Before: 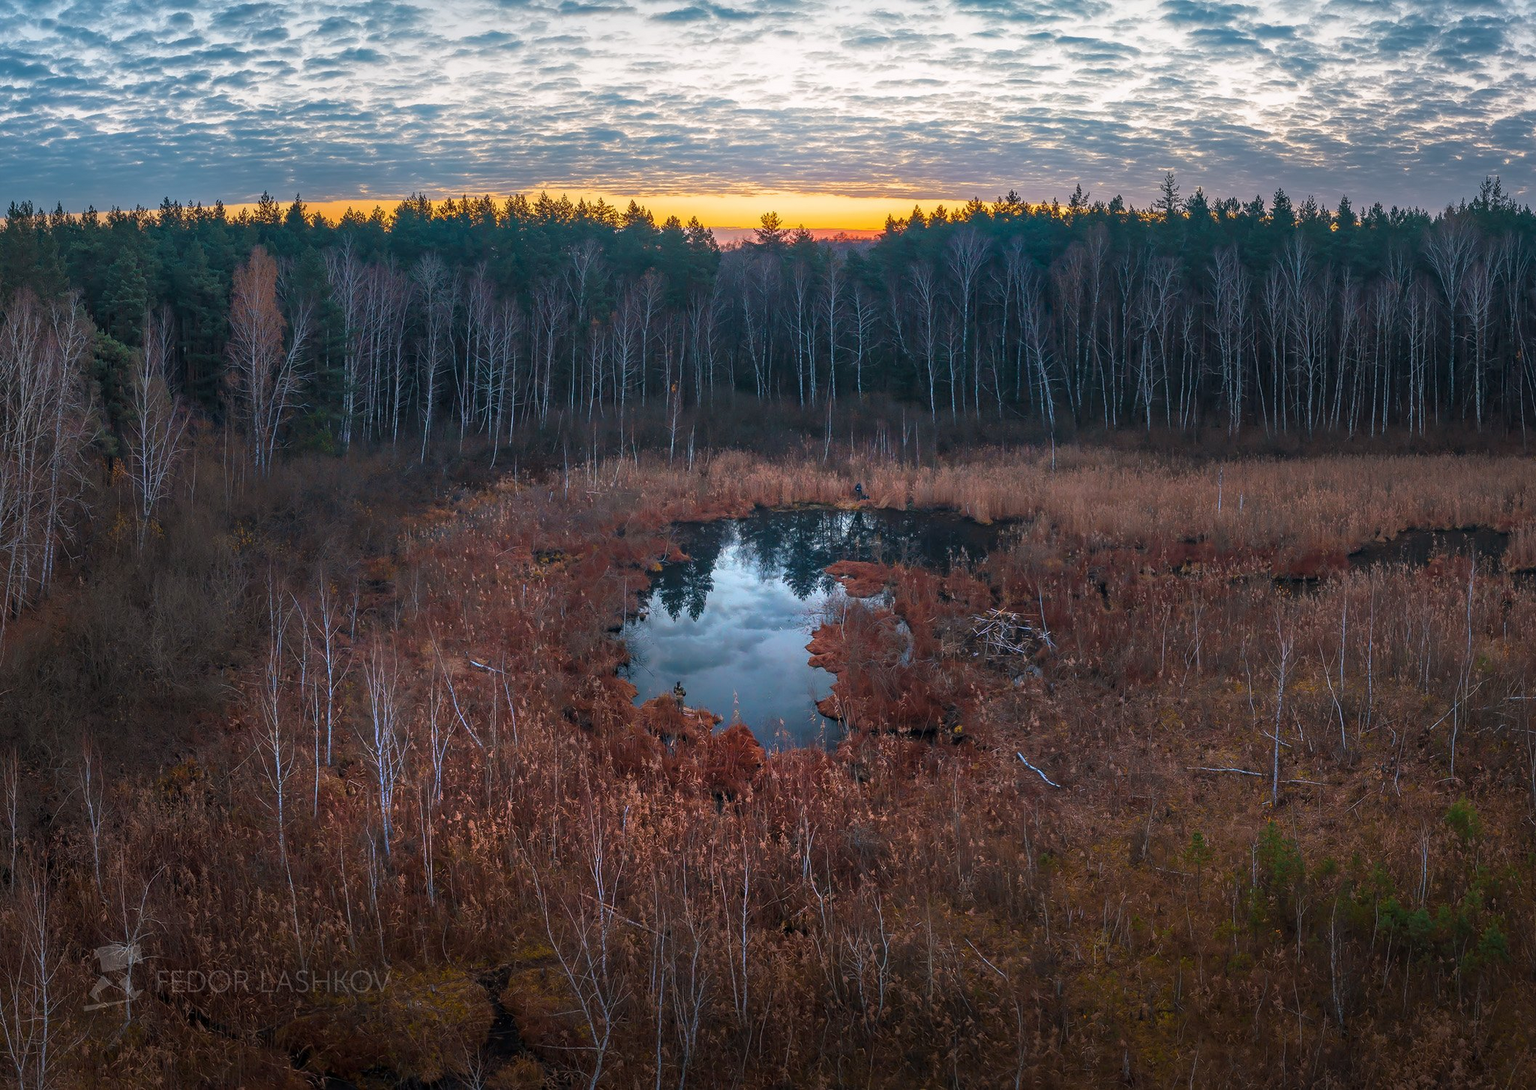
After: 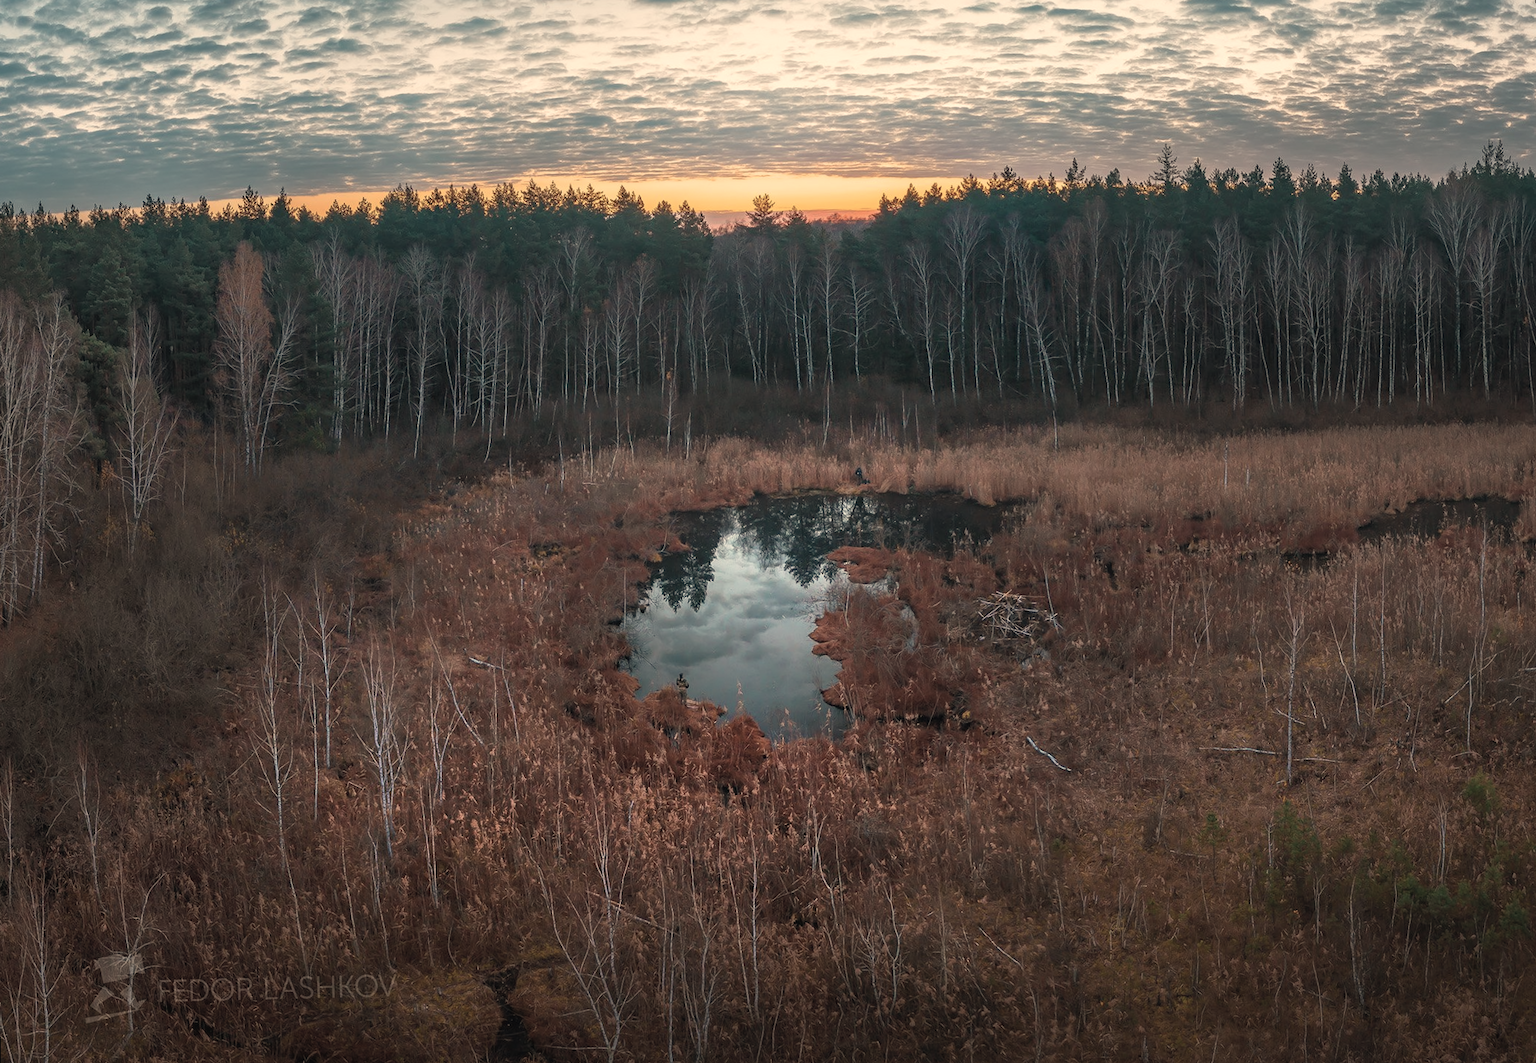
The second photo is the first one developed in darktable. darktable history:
rotate and perspective: rotation -1.42°, crop left 0.016, crop right 0.984, crop top 0.035, crop bottom 0.965
contrast brightness saturation: contrast -0.05, saturation -0.41
white balance: red 1.138, green 0.996, blue 0.812
